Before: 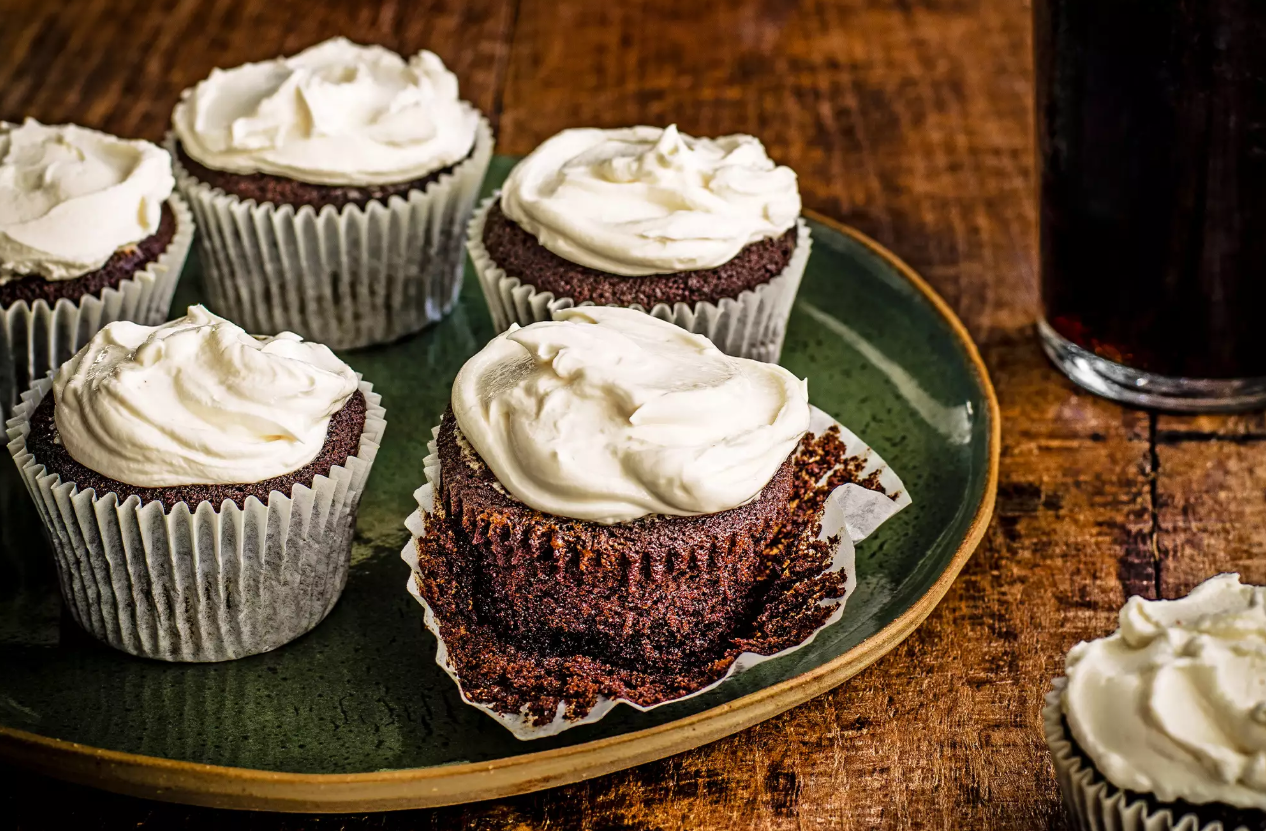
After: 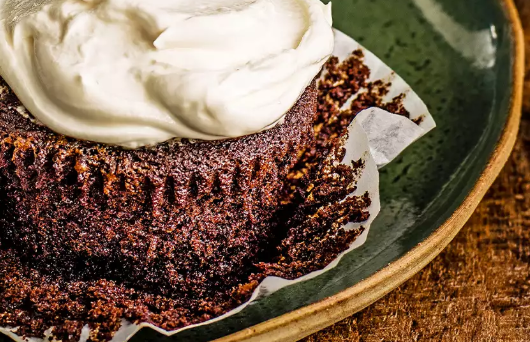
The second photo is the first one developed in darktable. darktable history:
crop: left 37.623%, top 45.262%, right 20.512%, bottom 13.541%
